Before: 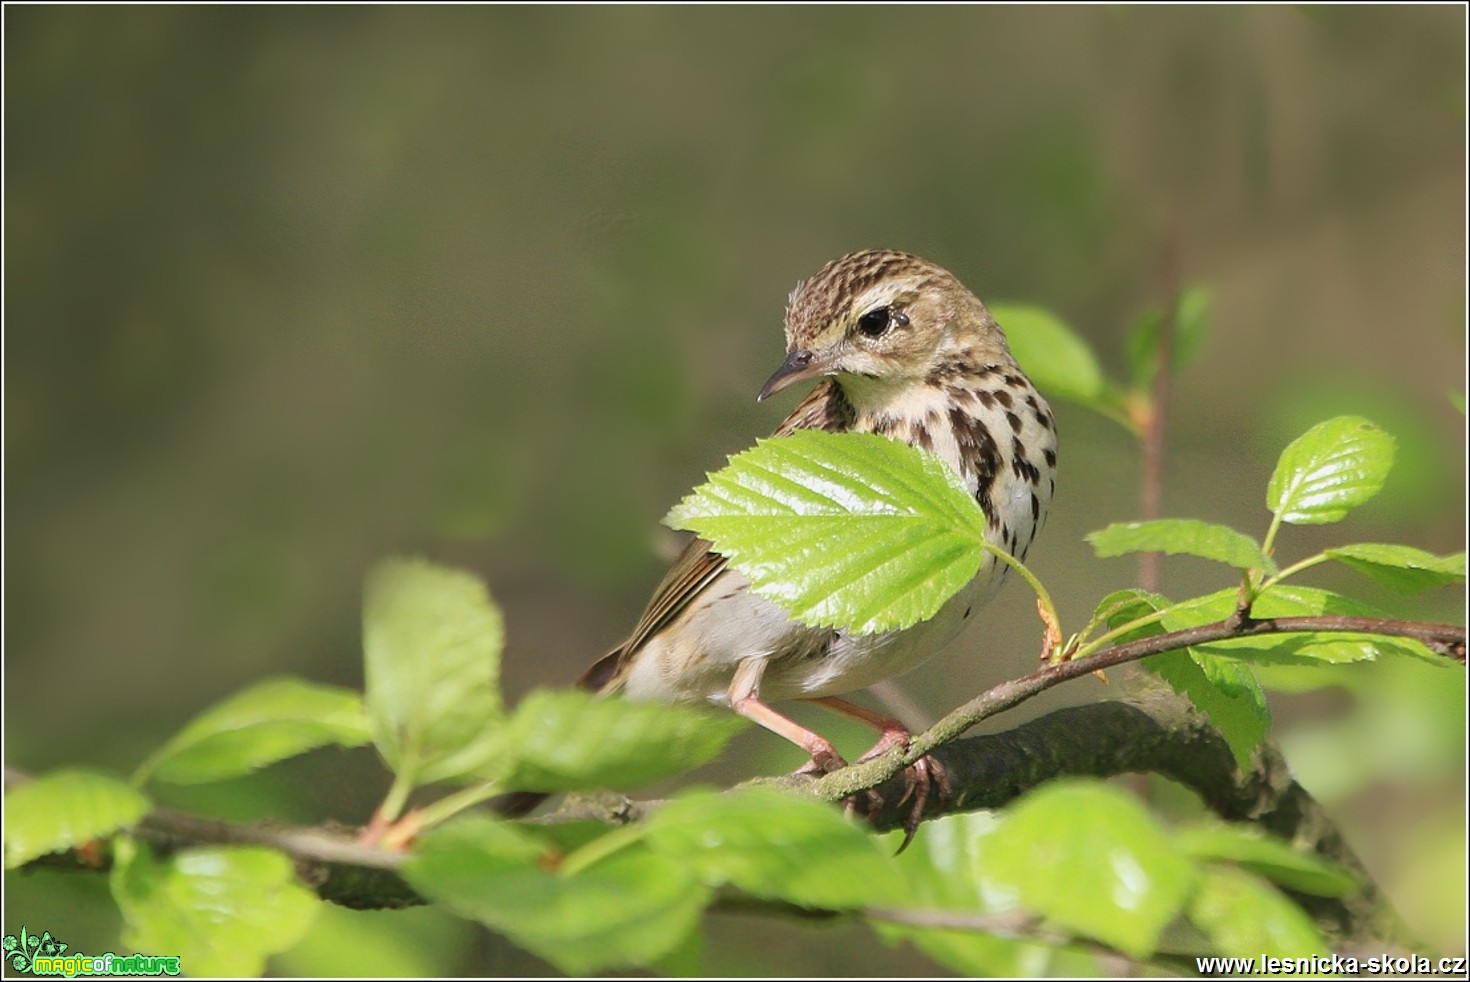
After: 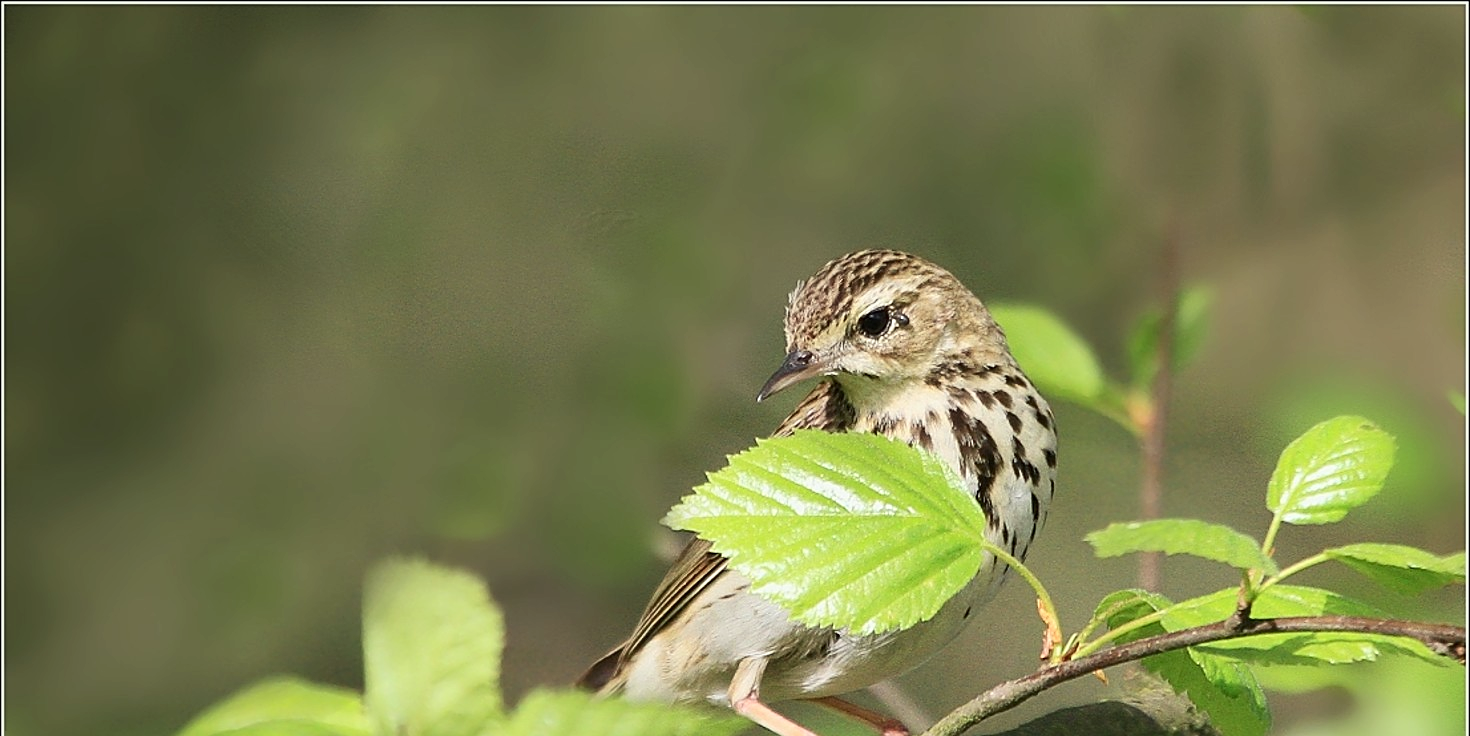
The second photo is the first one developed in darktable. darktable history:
sharpen: on, module defaults
contrast brightness saturation: contrast 0.154, brightness 0.046
crop: bottom 24.991%
tone curve: curves: ch0 [(0, 0) (0.265, 0.253) (0.732, 0.751) (1, 1)], color space Lab, independent channels, preserve colors none
color correction: highlights a* -2.51, highlights b* 2.42
